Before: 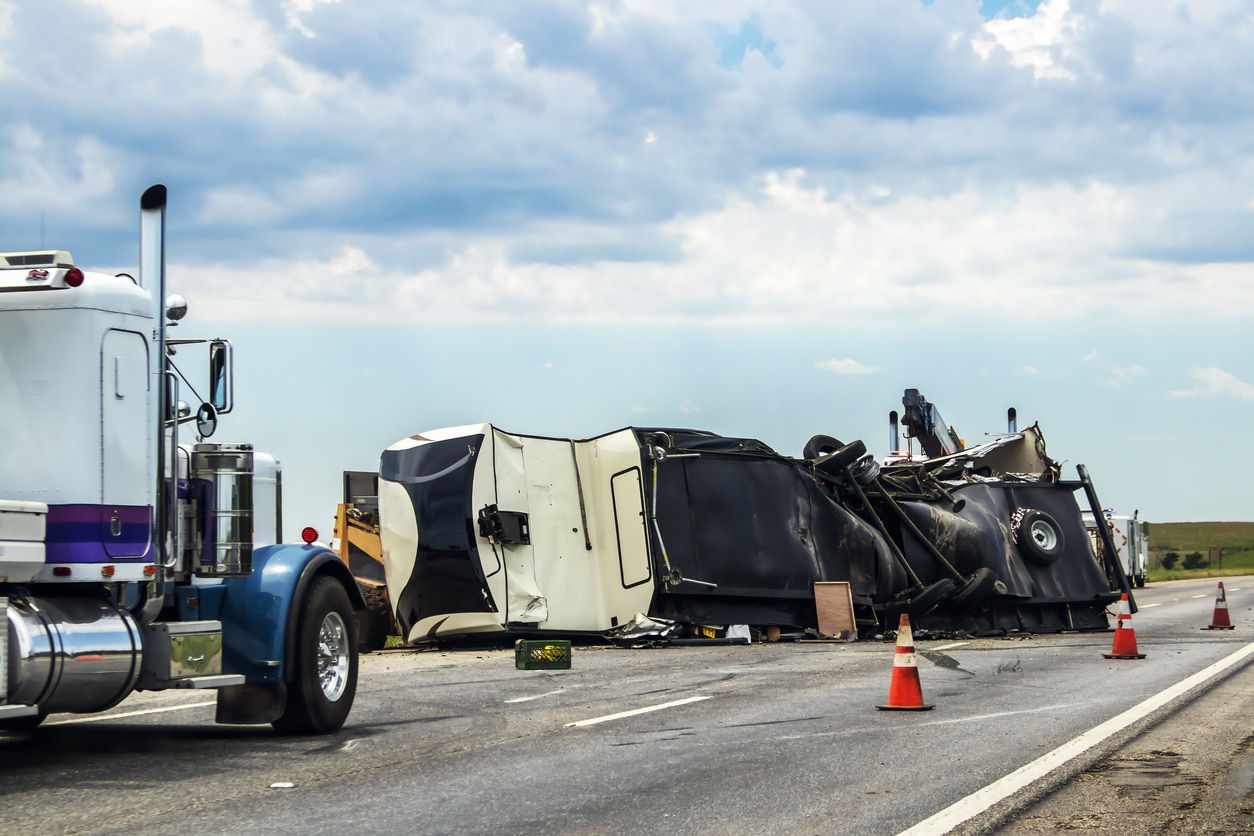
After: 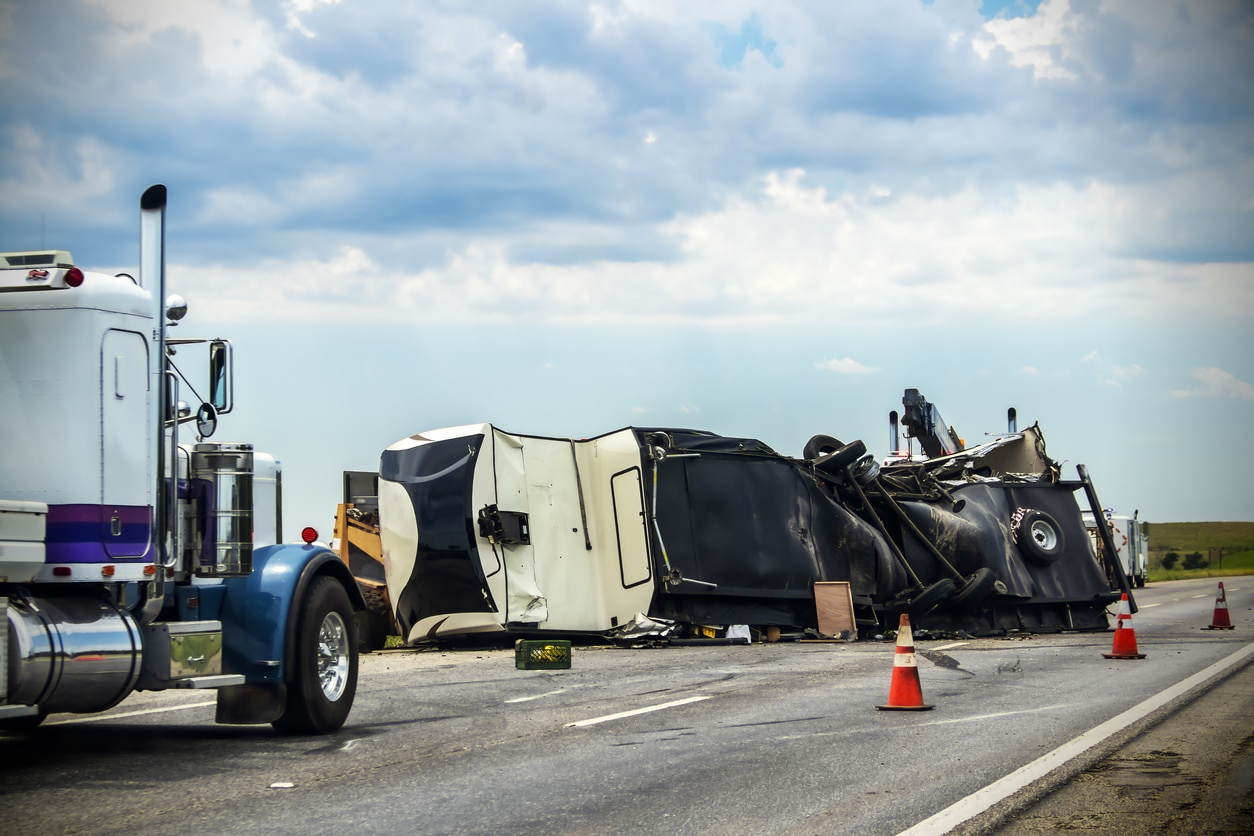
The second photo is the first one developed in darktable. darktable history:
vignetting: fall-off radius 45.71%, brightness -0.996, saturation 0.491, center (-0.032, -0.049)
